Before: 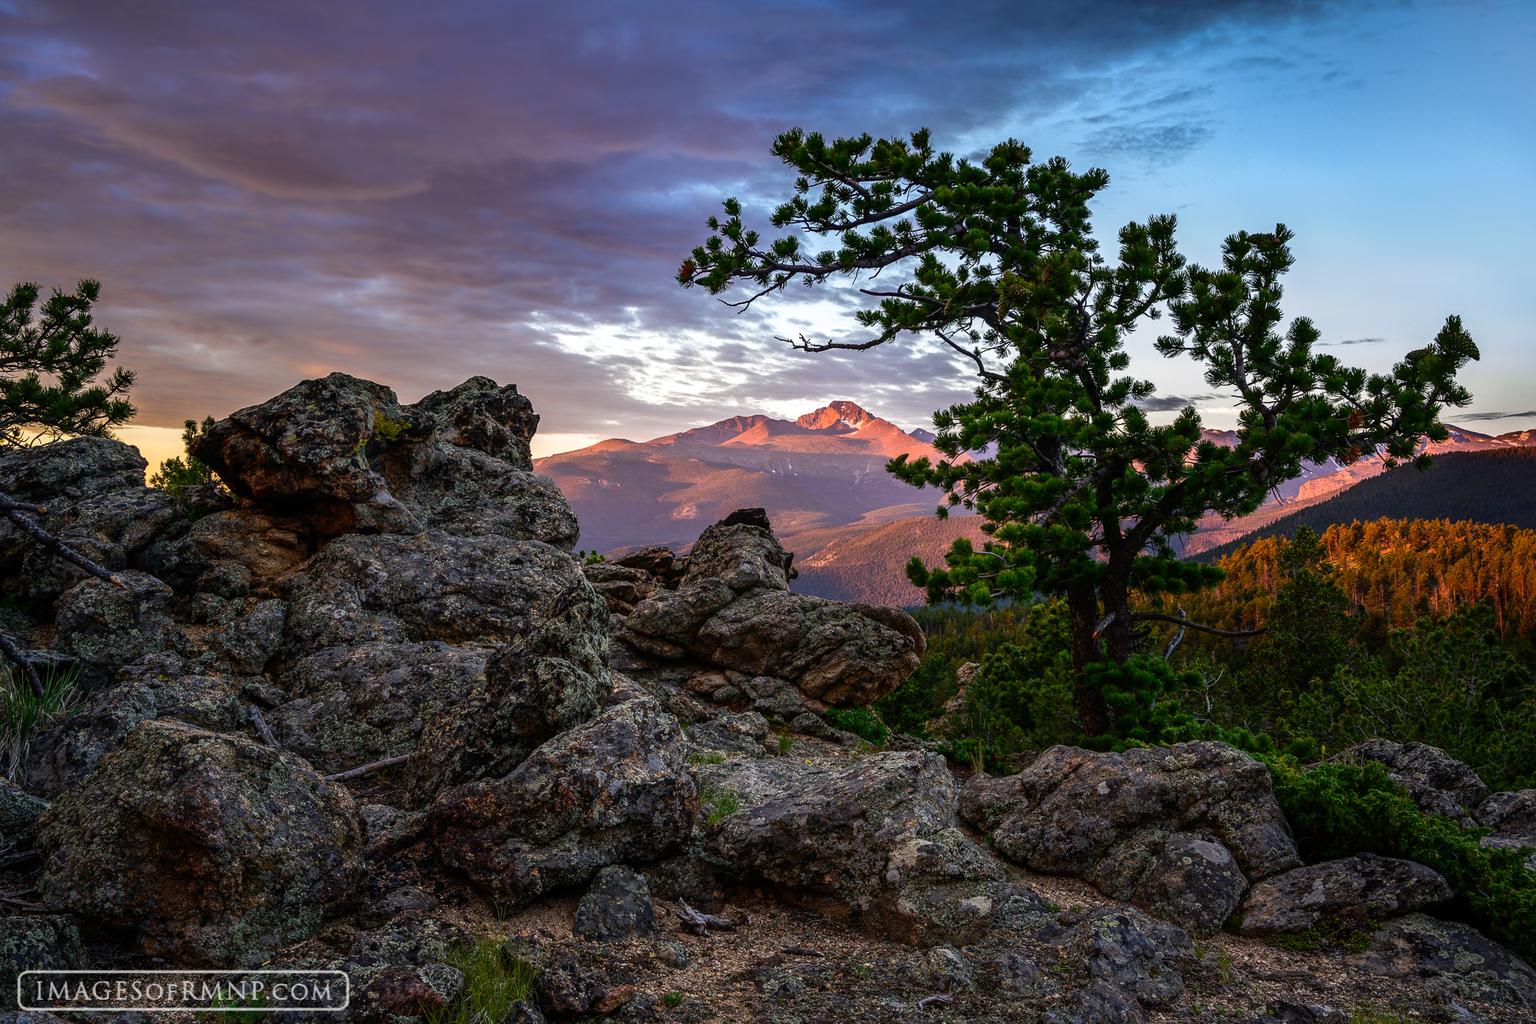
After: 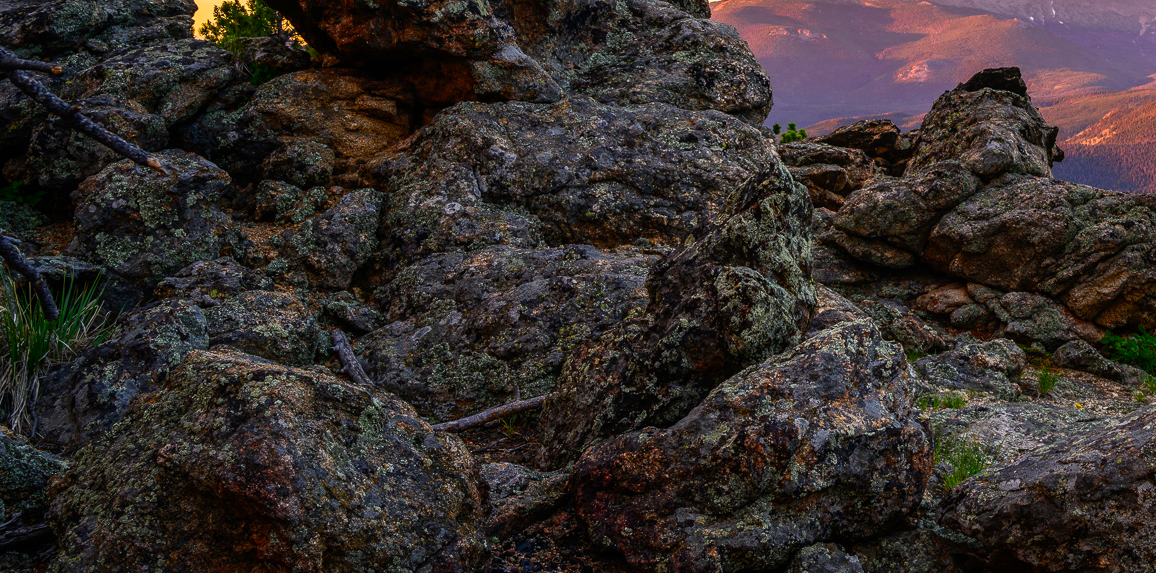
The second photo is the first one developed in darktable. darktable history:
crop: top 44.694%, right 43.531%, bottom 13.255%
color correction: highlights b* 0.037, saturation 1.27
